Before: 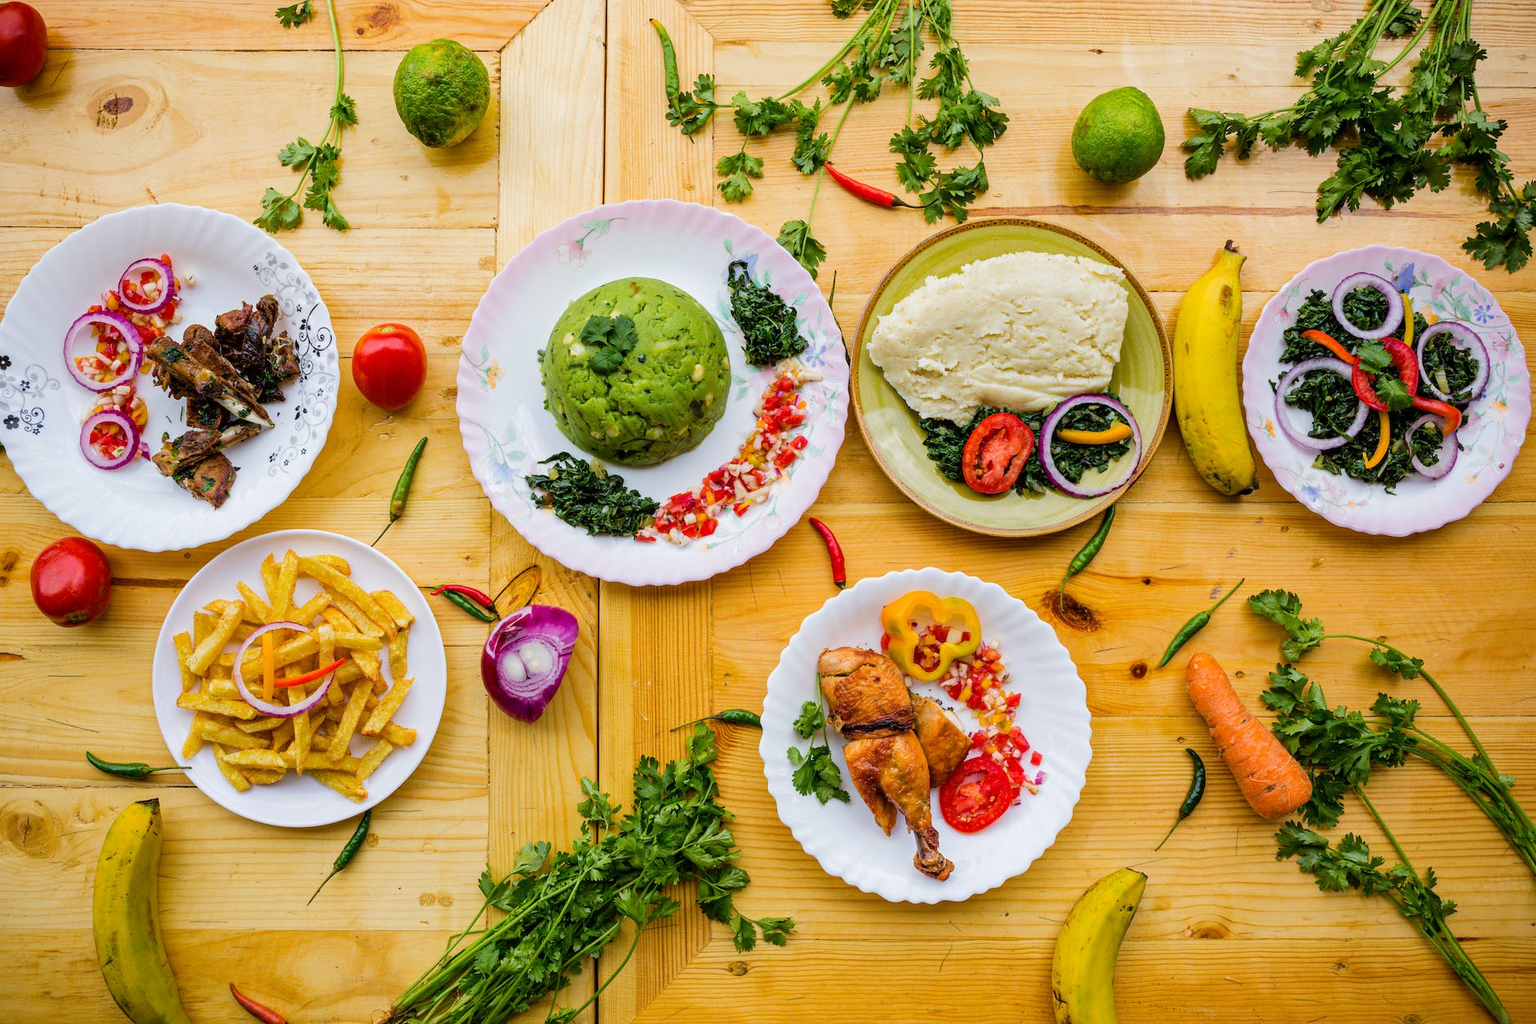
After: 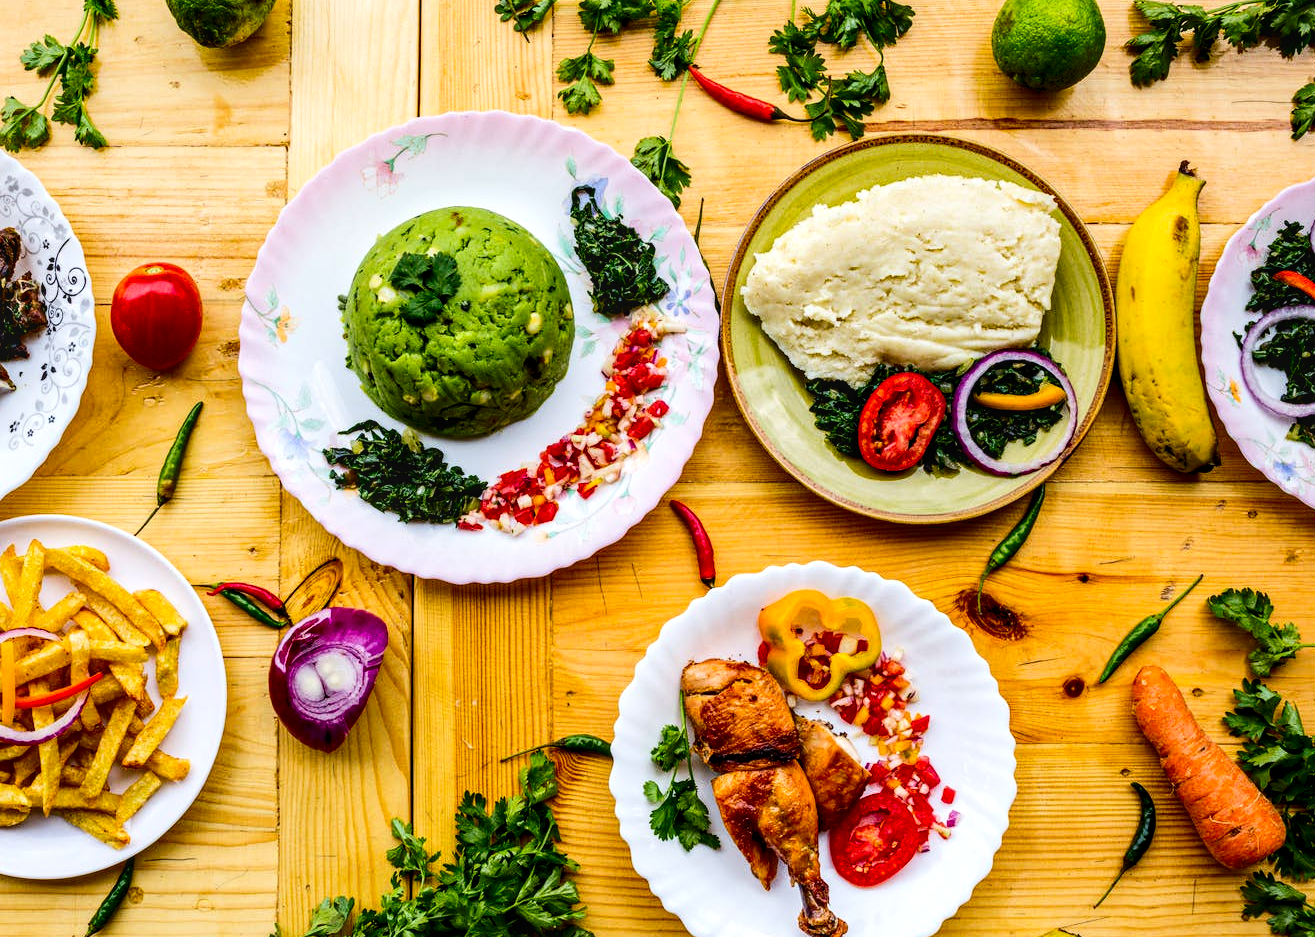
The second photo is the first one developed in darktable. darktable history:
crop and rotate: left 17.046%, top 10.659%, right 12.989%, bottom 14.553%
rgb levels: levels [[0.01, 0.419, 0.839], [0, 0.5, 1], [0, 0.5, 1]]
contrast brightness saturation: contrast 0.24, brightness -0.24, saturation 0.14
local contrast: on, module defaults
